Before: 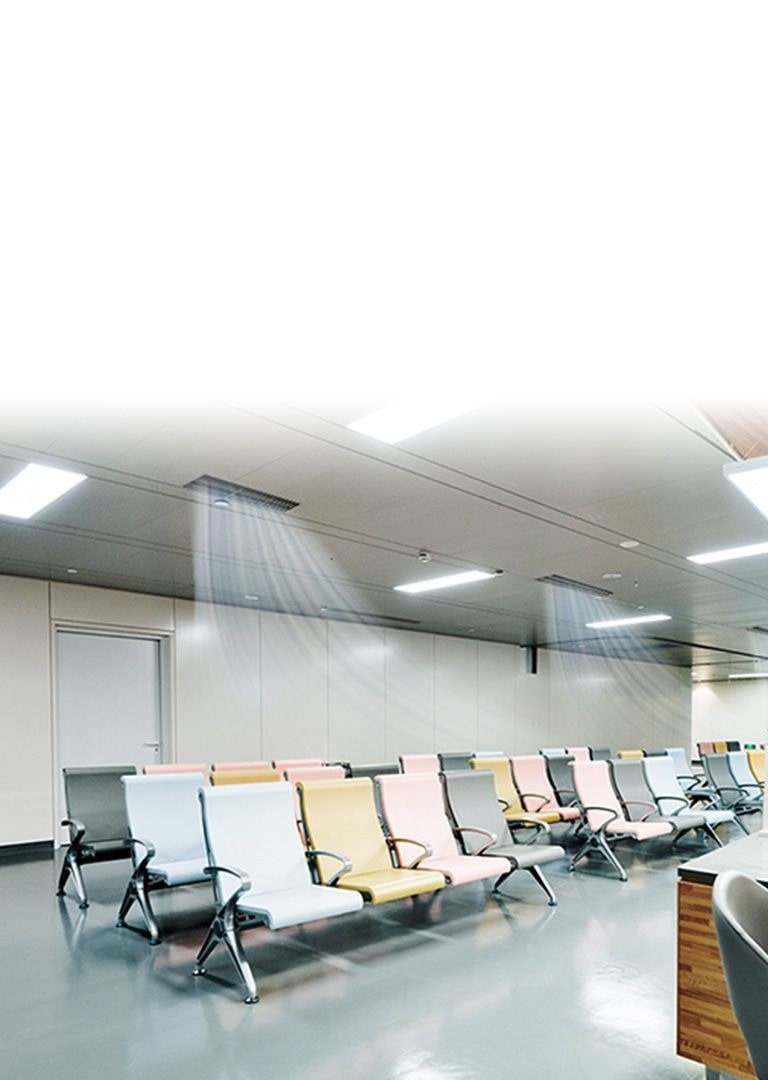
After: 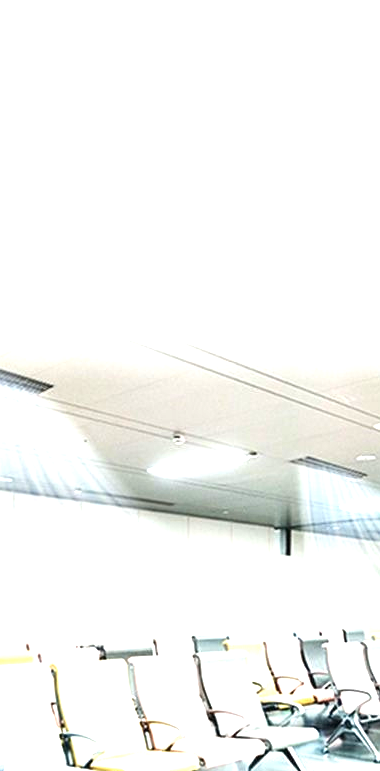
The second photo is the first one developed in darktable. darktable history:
crop: left 32.075%, top 10.976%, right 18.355%, bottom 17.596%
exposure: black level correction 0, exposure 1.45 EV, compensate exposure bias true, compensate highlight preservation false
